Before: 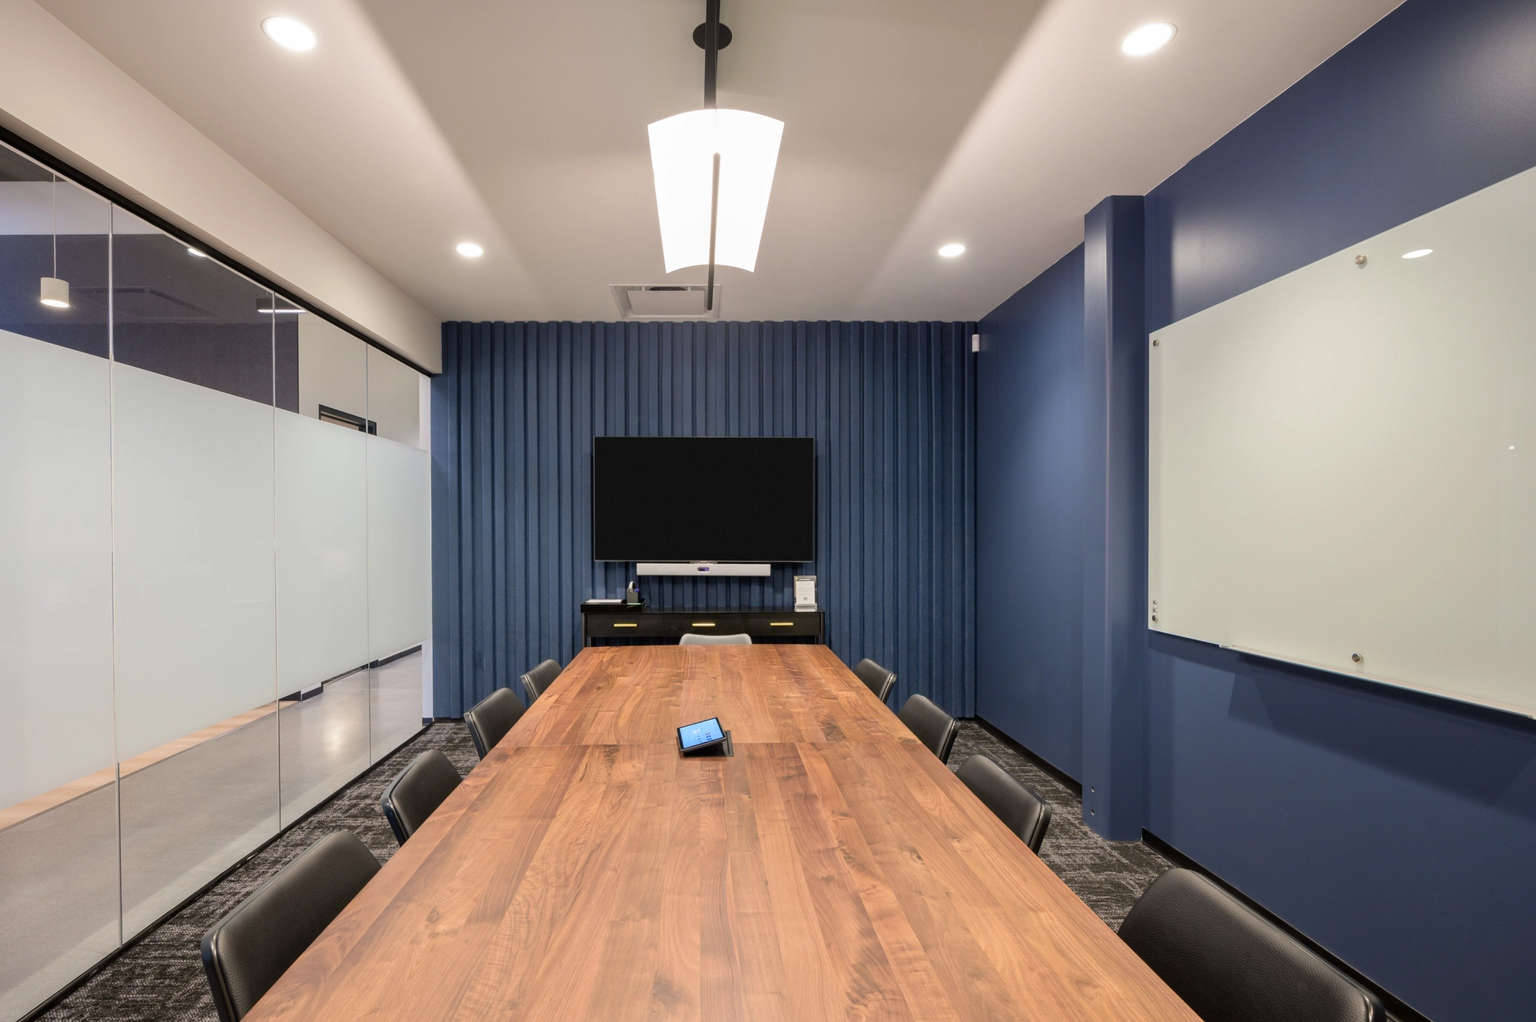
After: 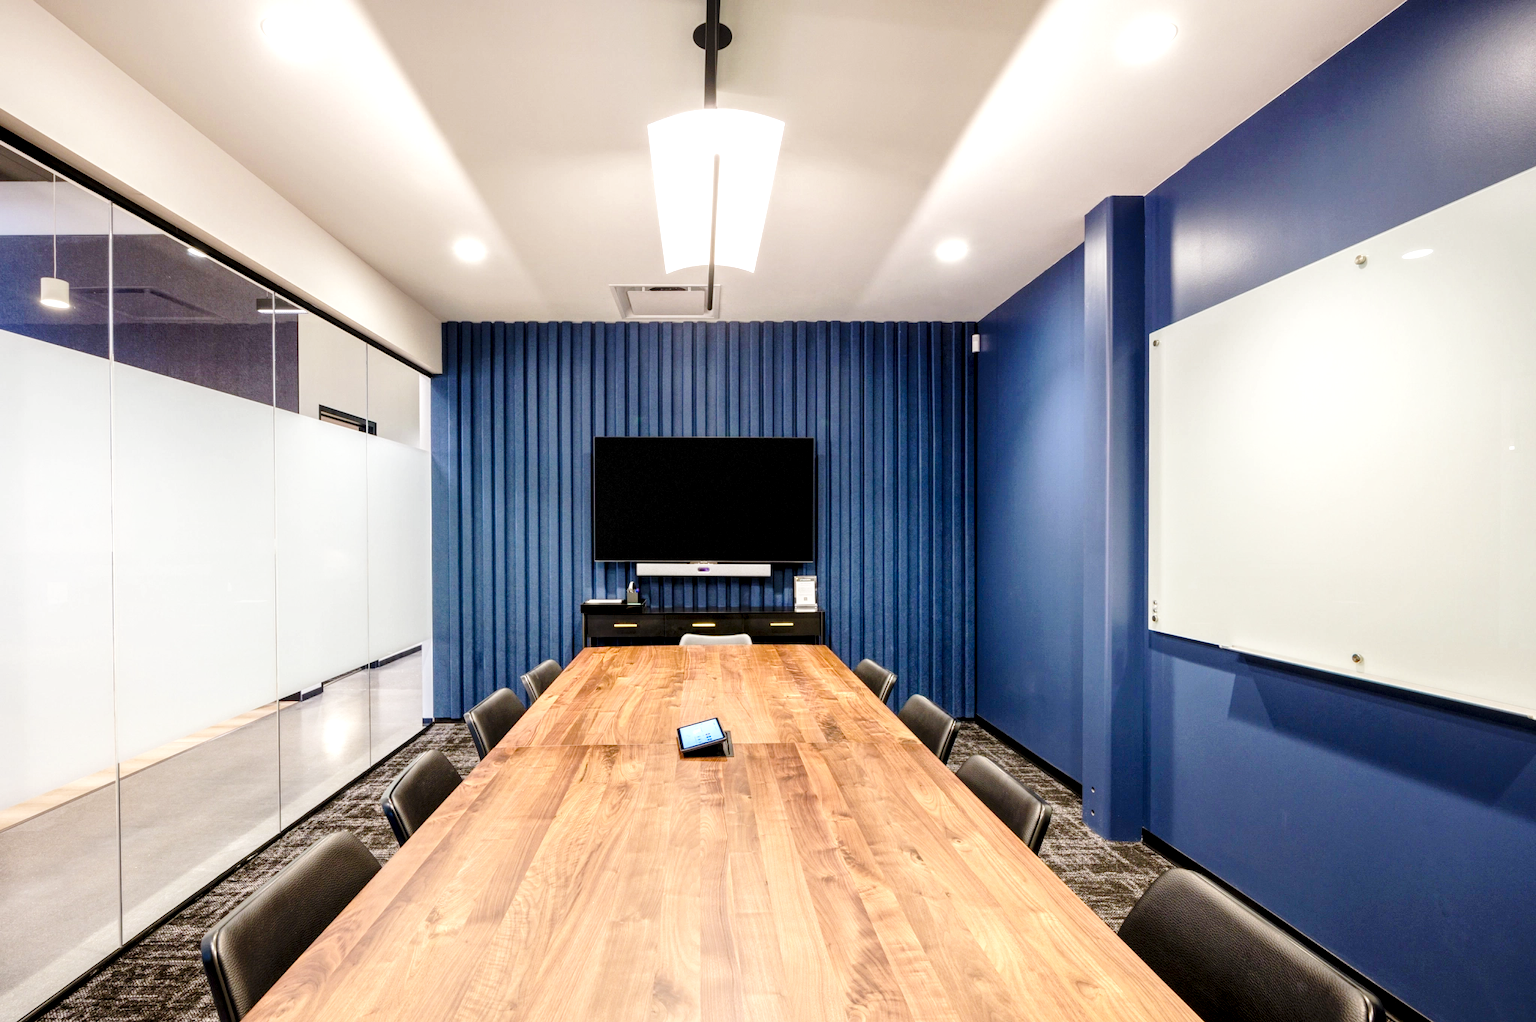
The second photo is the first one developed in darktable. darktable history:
local contrast: highlights 100%, shadows 100%, detail 200%, midtone range 0.2
base curve: curves: ch0 [(0, 0) (0.028, 0.03) (0.121, 0.232) (0.46, 0.748) (0.859, 0.968) (1, 1)], preserve colors none
color balance rgb: perceptual saturation grading › global saturation 20%, perceptual saturation grading › highlights -25%, perceptual saturation grading › shadows 25%
